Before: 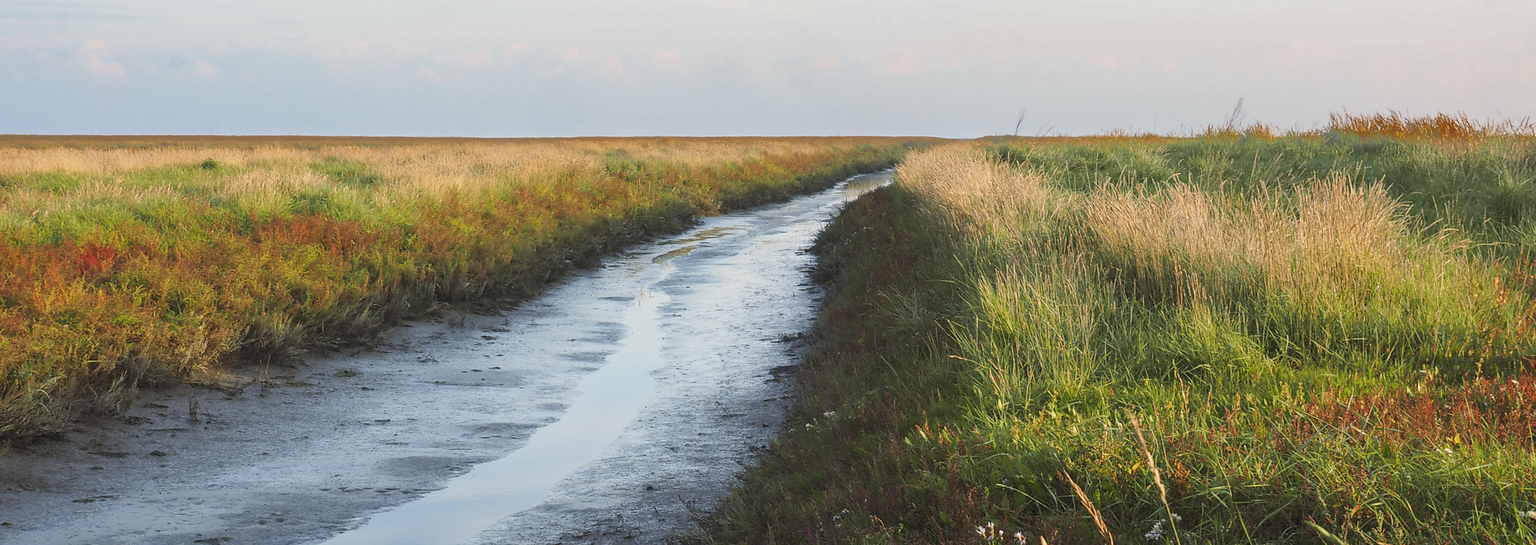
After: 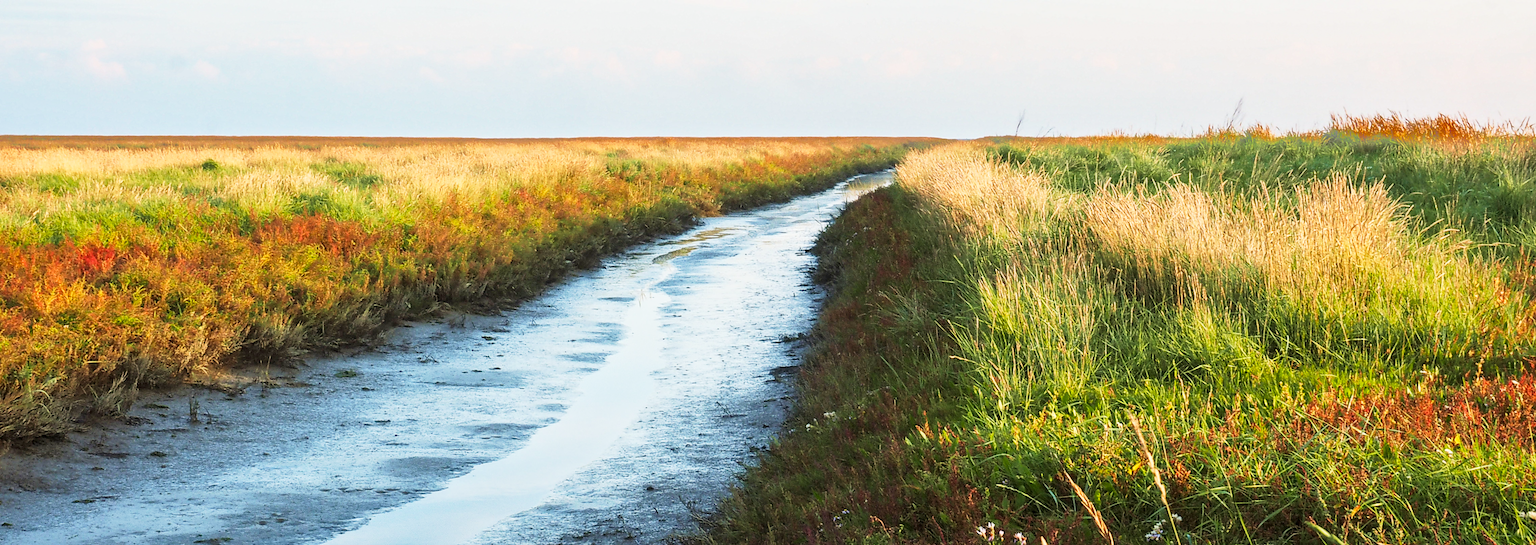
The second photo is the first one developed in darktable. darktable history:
exposure: exposure -0.04 EV, compensate highlight preservation false
base curve: curves: ch0 [(0, 0) (0.005, 0.002) (0.193, 0.295) (0.399, 0.664) (0.75, 0.928) (1, 1)], preserve colors none
local contrast: mode bilateral grid, contrast 21, coarseness 51, detail 120%, midtone range 0.2
velvia: on, module defaults
